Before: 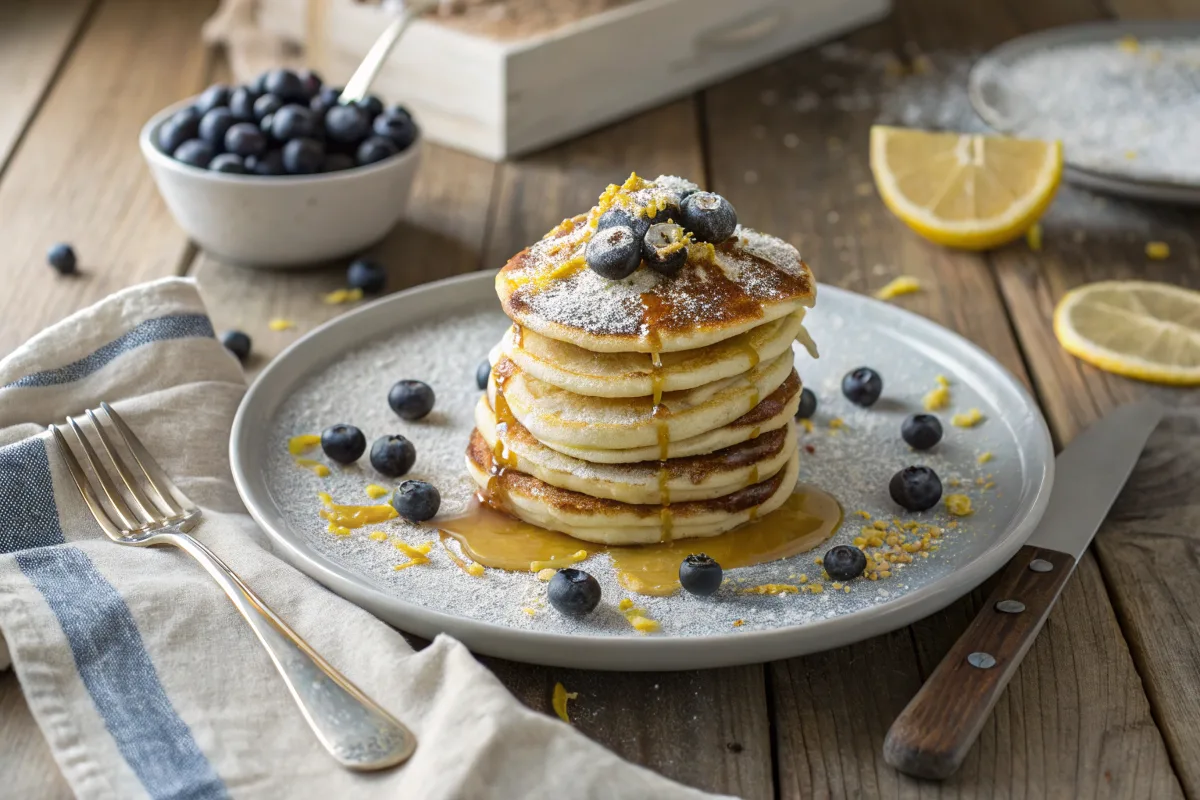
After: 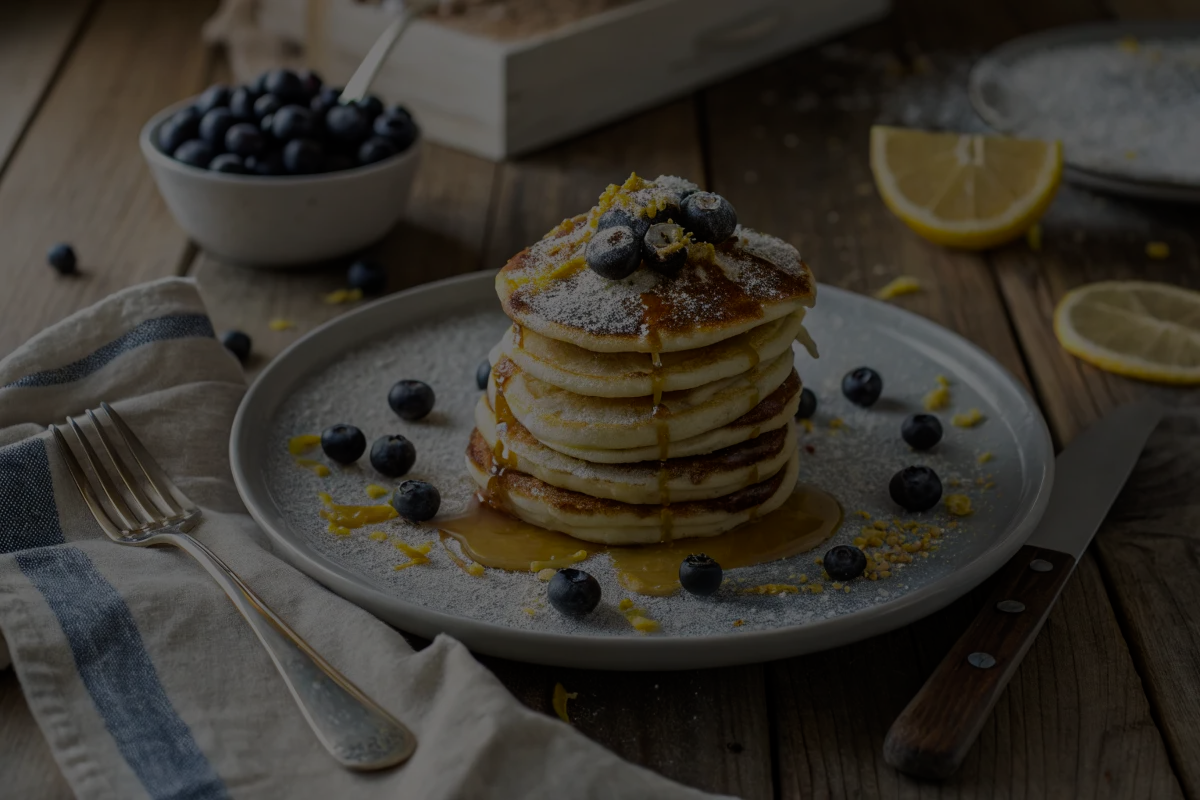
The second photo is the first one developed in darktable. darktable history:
color balance: contrast 10%
exposure: exposure -2.446 EV, compensate highlight preservation false
